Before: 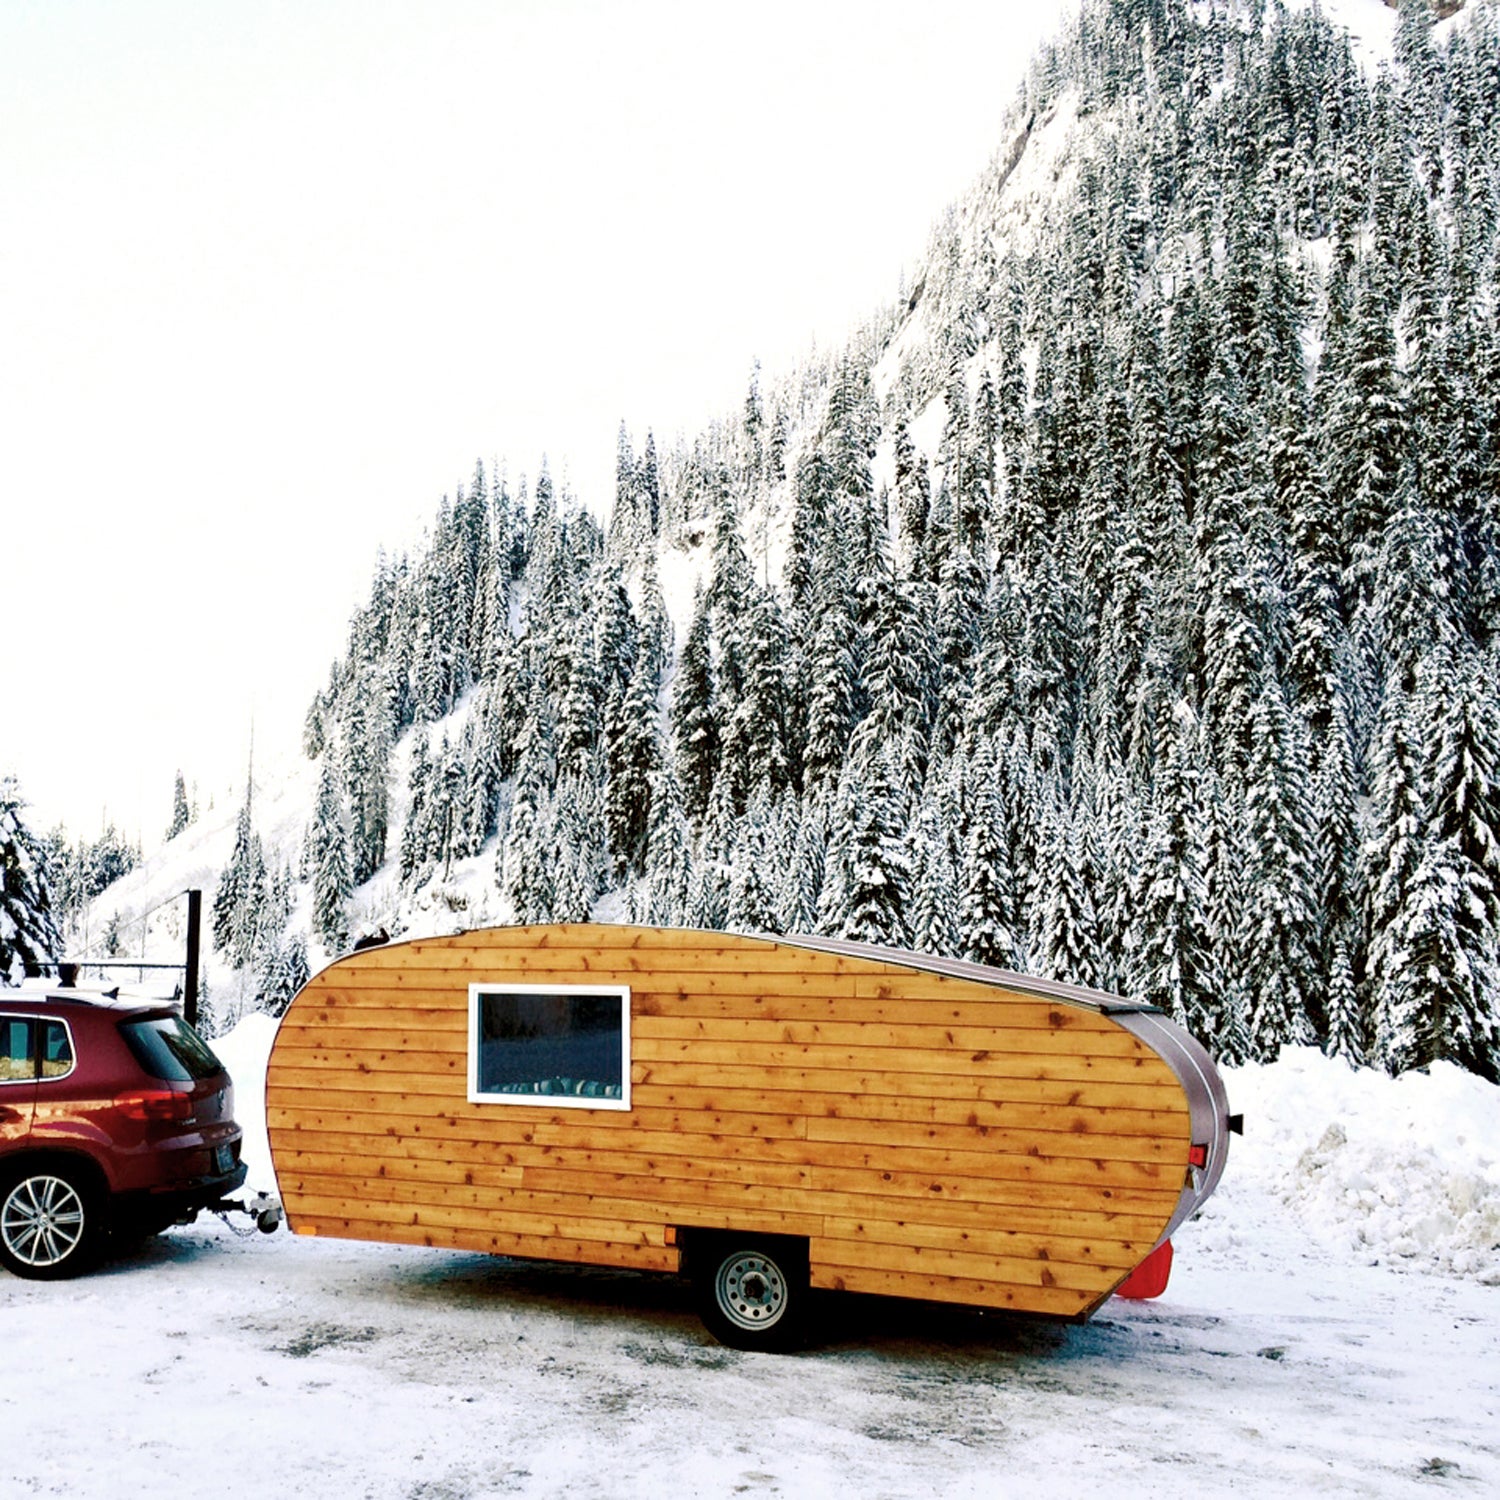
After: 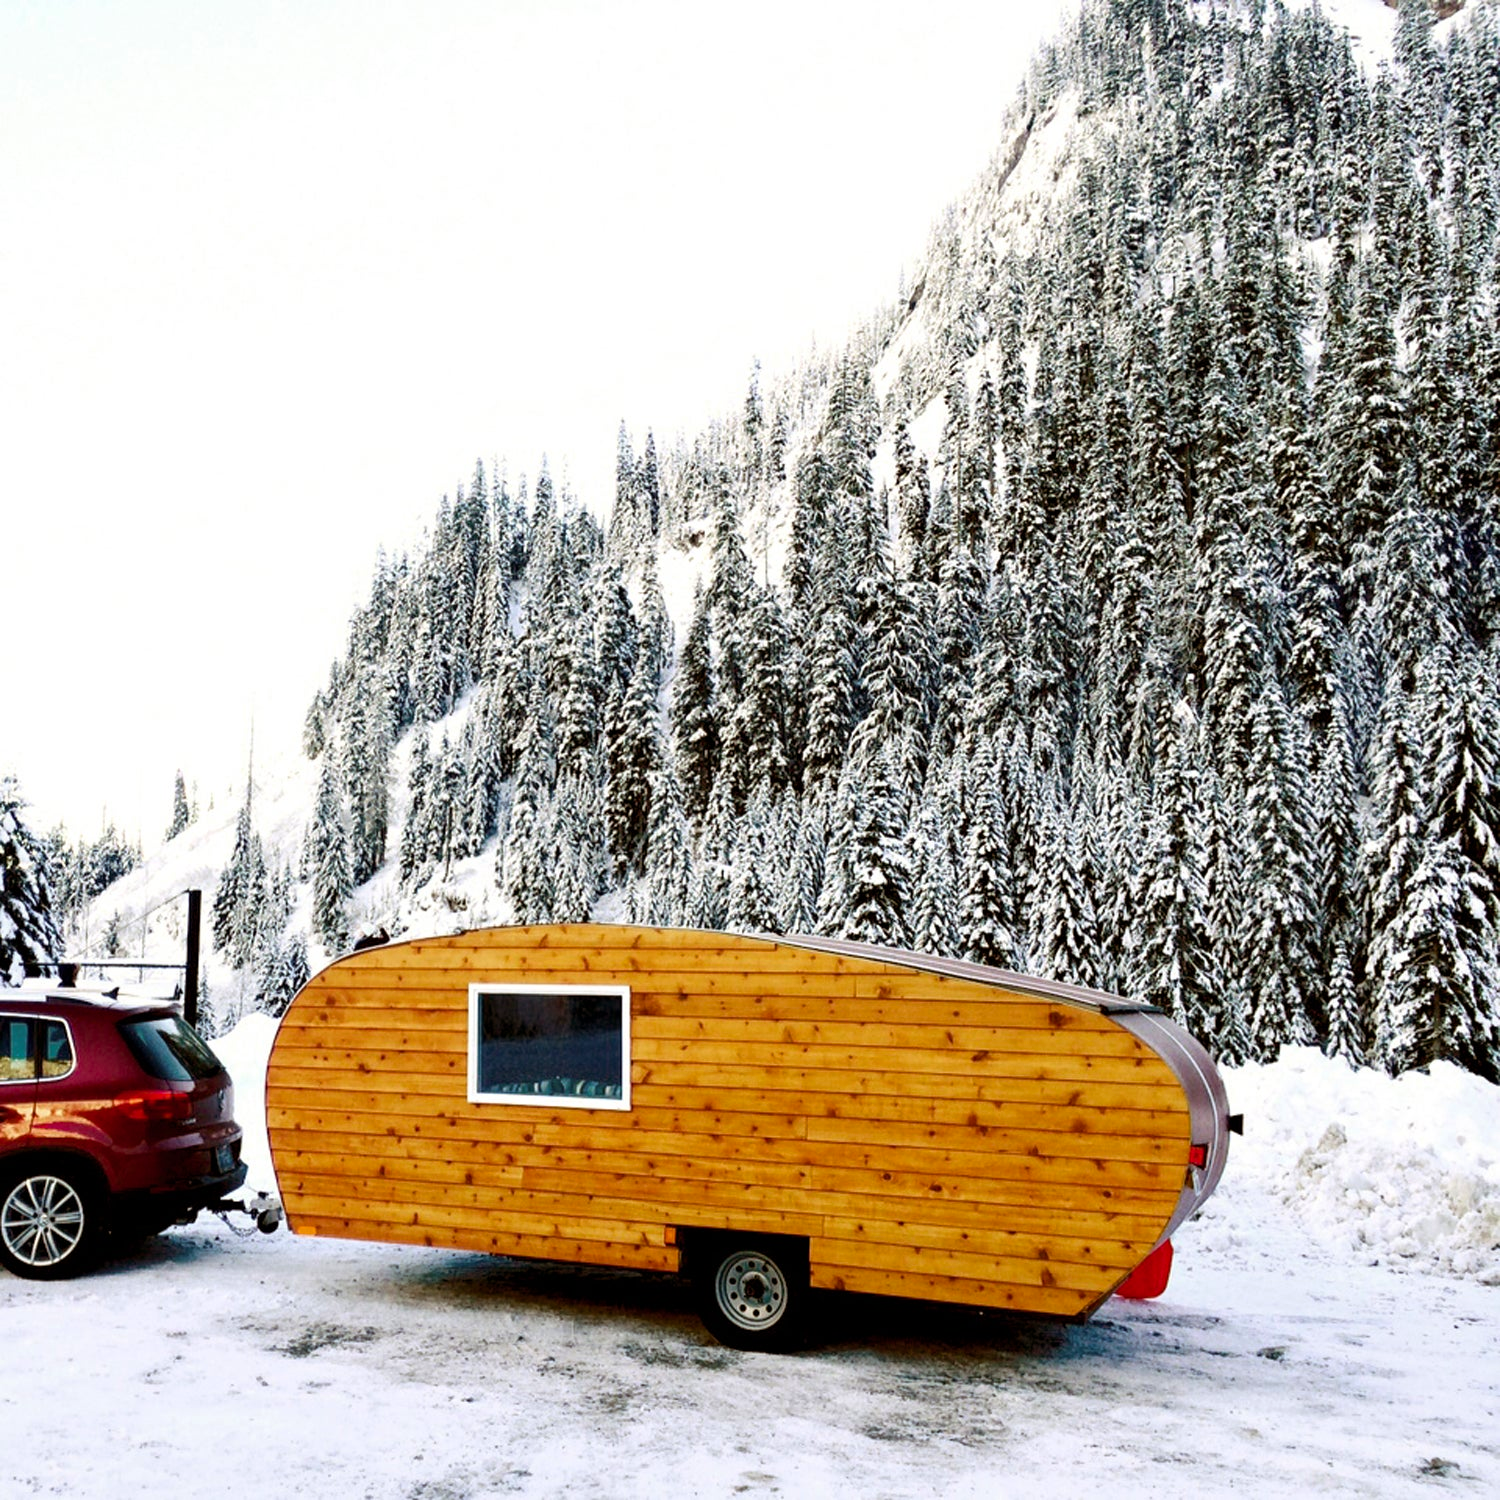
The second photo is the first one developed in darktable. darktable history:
color balance rgb: shadows lift › chroma 4.607%, shadows lift › hue 26.87°, perceptual saturation grading › global saturation 19.431%
base curve: curves: ch0 [(0, 0) (0.303, 0.277) (1, 1)], preserve colors none
